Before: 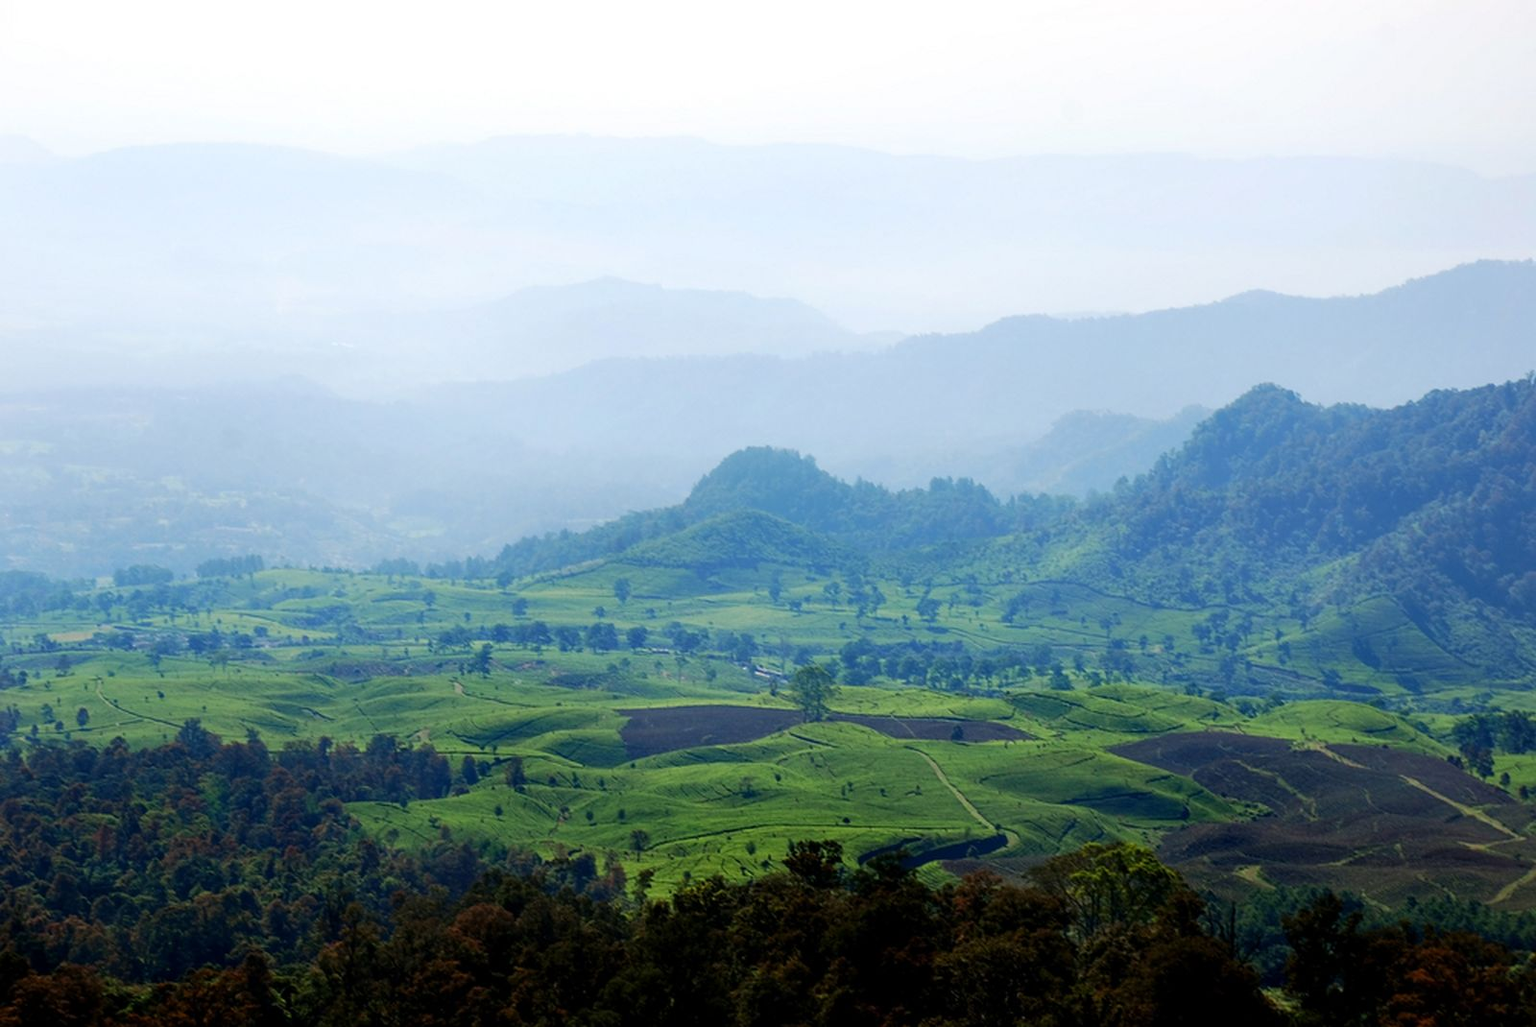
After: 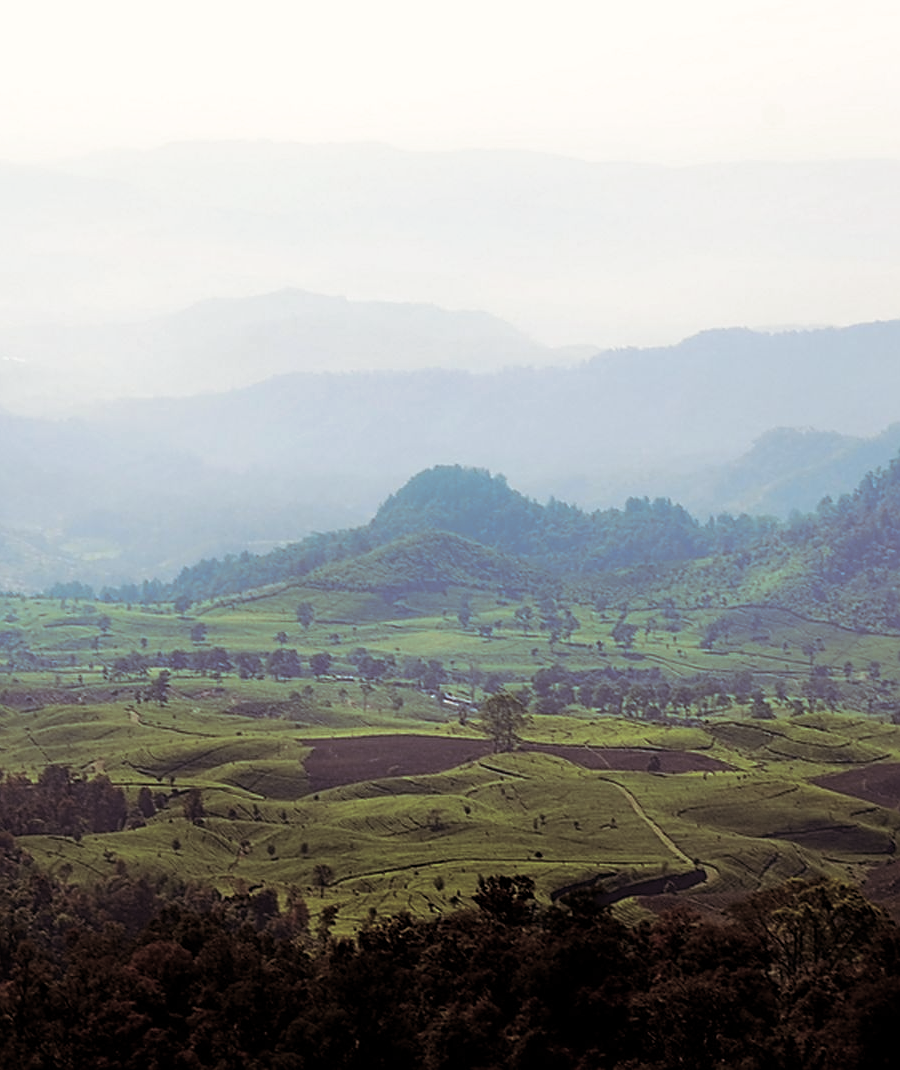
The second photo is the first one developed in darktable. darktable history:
color balance rgb: shadows lift › chroma 4.41%, shadows lift › hue 27°, power › chroma 2.5%, power › hue 70°, highlights gain › chroma 1%, highlights gain › hue 27°, saturation formula JzAzBz (2021)
split-toning: shadows › saturation 0.24, highlights › hue 54°, highlights › saturation 0.24
crop: left 21.496%, right 22.254%
white balance: emerald 1
sharpen: on, module defaults
